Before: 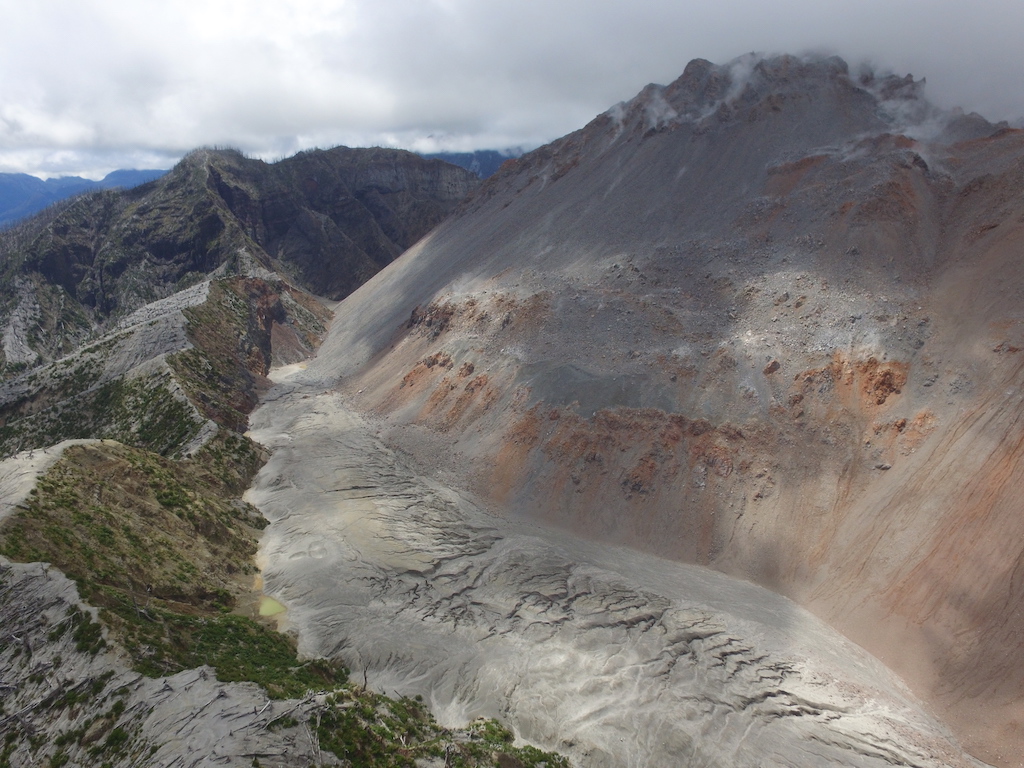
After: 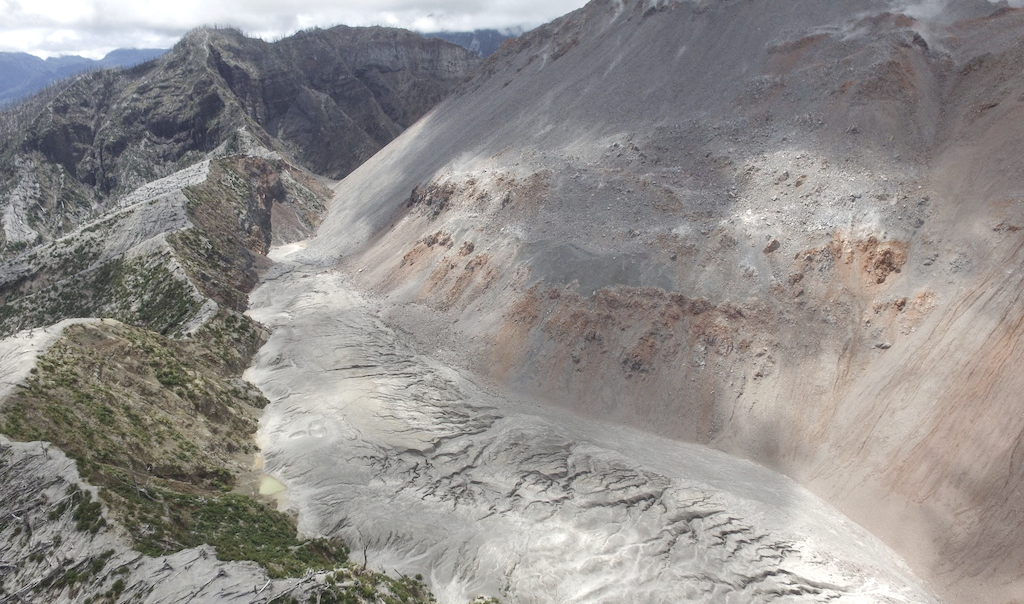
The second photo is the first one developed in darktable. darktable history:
contrast brightness saturation: brightness 0.184, saturation -0.495
crop and rotate: top 15.786%, bottom 5.488%
local contrast: on, module defaults
color balance rgb: linear chroma grading › global chroma 0.913%, perceptual saturation grading › global saturation 20%, perceptual saturation grading › highlights -25.798%, perceptual saturation grading › shadows 49.733%, perceptual brilliance grading › highlights 10.16%, perceptual brilliance grading › mid-tones 5.72%
